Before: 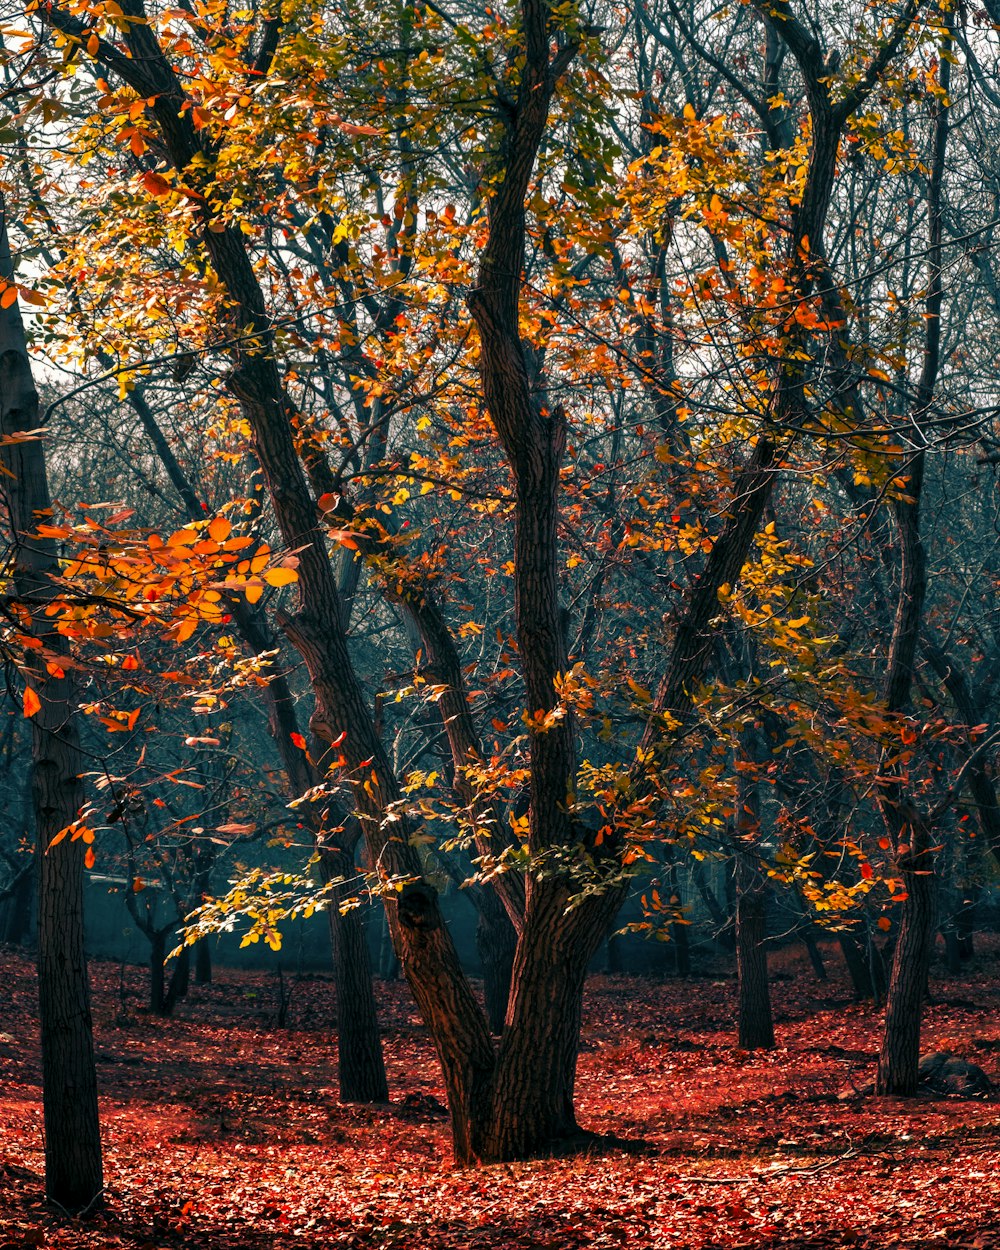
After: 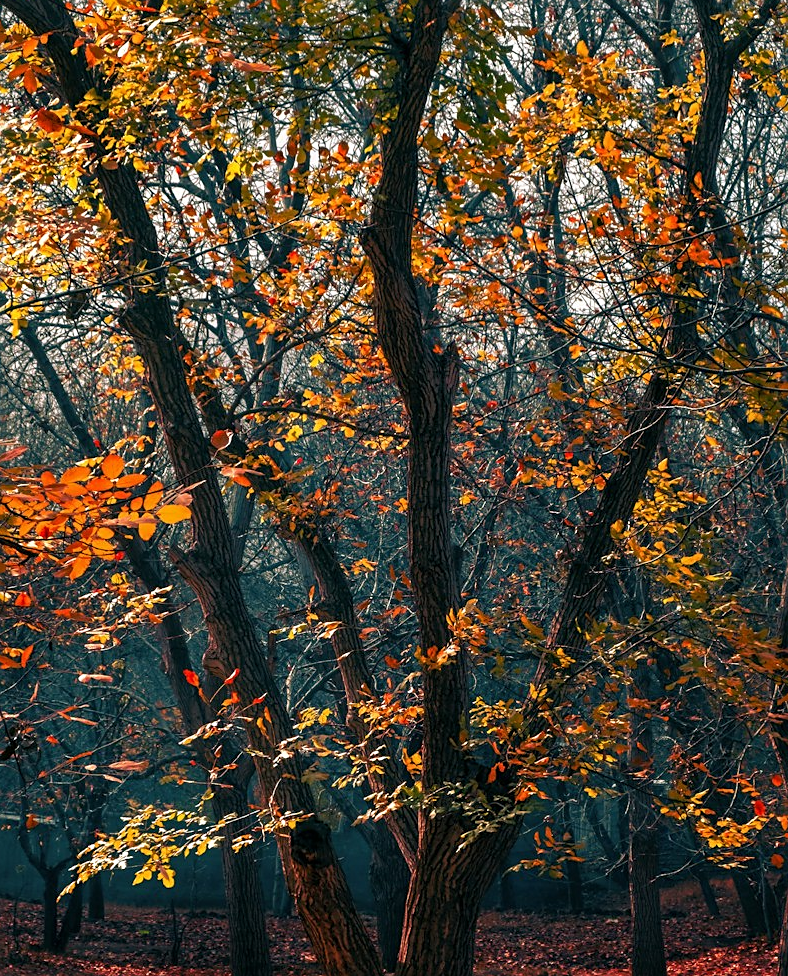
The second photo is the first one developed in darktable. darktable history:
tone equalizer: on, module defaults
crop and rotate: left 10.77%, top 5.1%, right 10.41%, bottom 16.76%
sharpen: radius 1.864, amount 0.398, threshold 1.271
